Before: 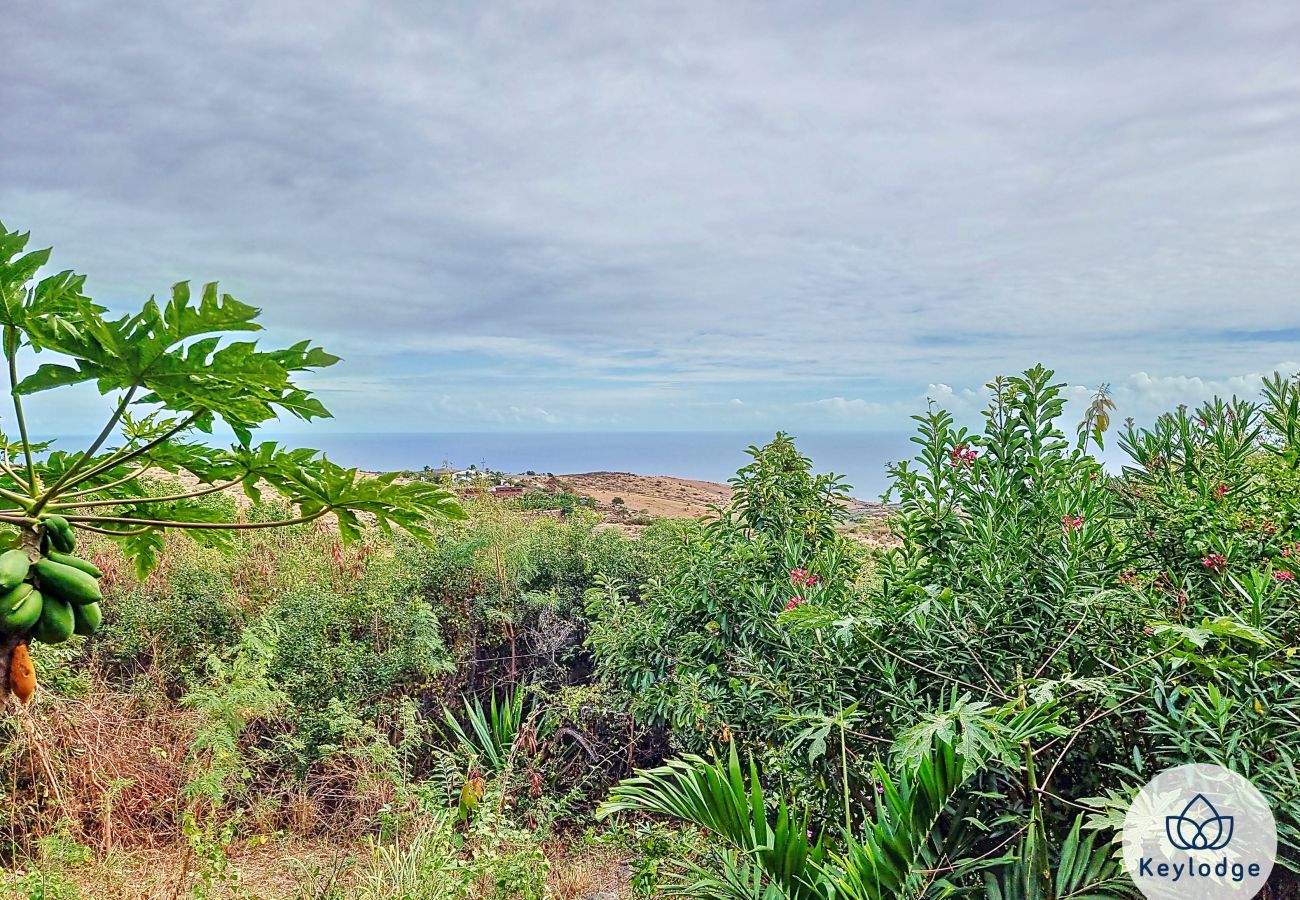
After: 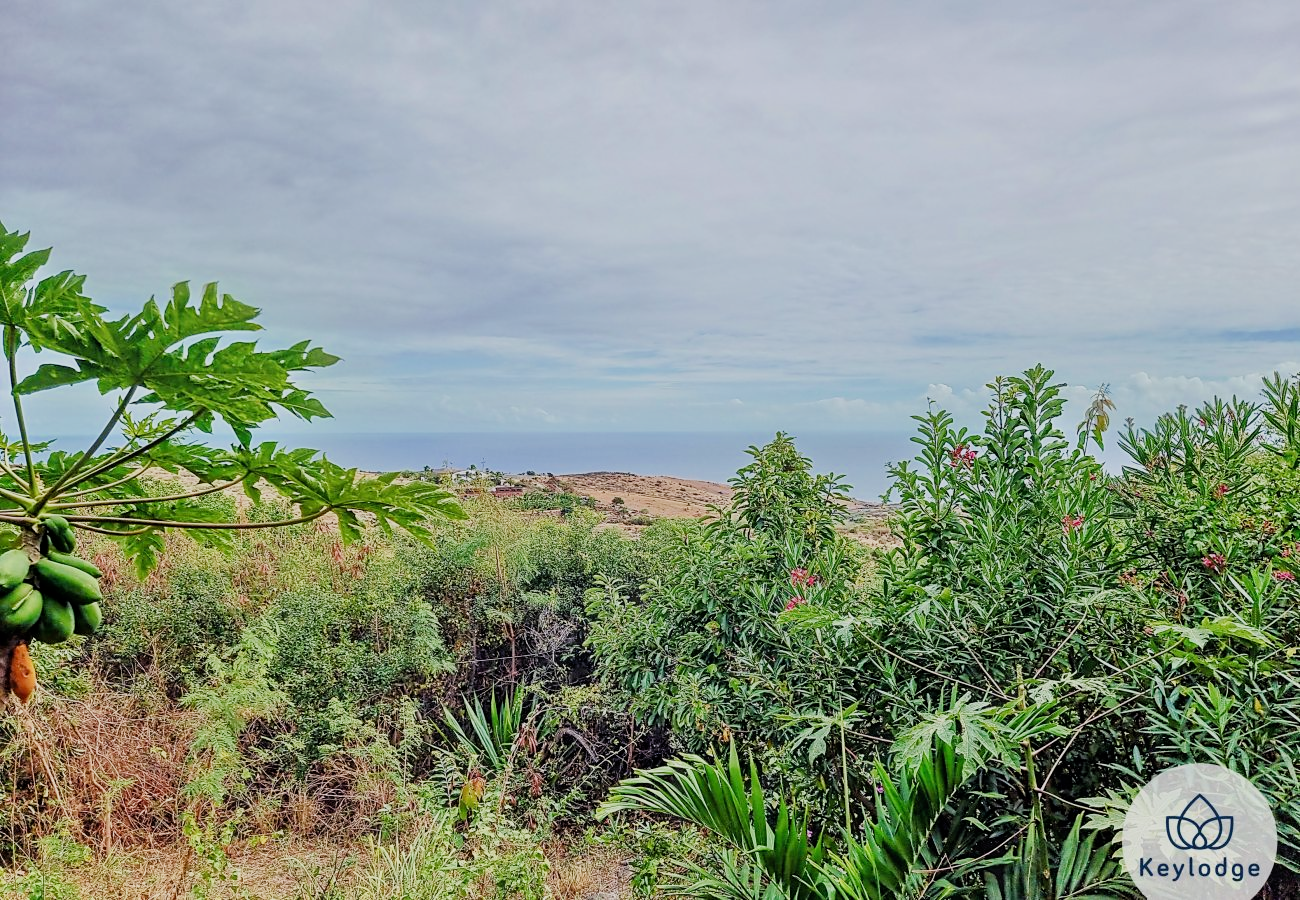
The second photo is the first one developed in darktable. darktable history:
filmic rgb: black relative exposure -7.65 EV, white relative exposure 4.56 EV, hardness 3.61
shadows and highlights: shadows 0, highlights 40
